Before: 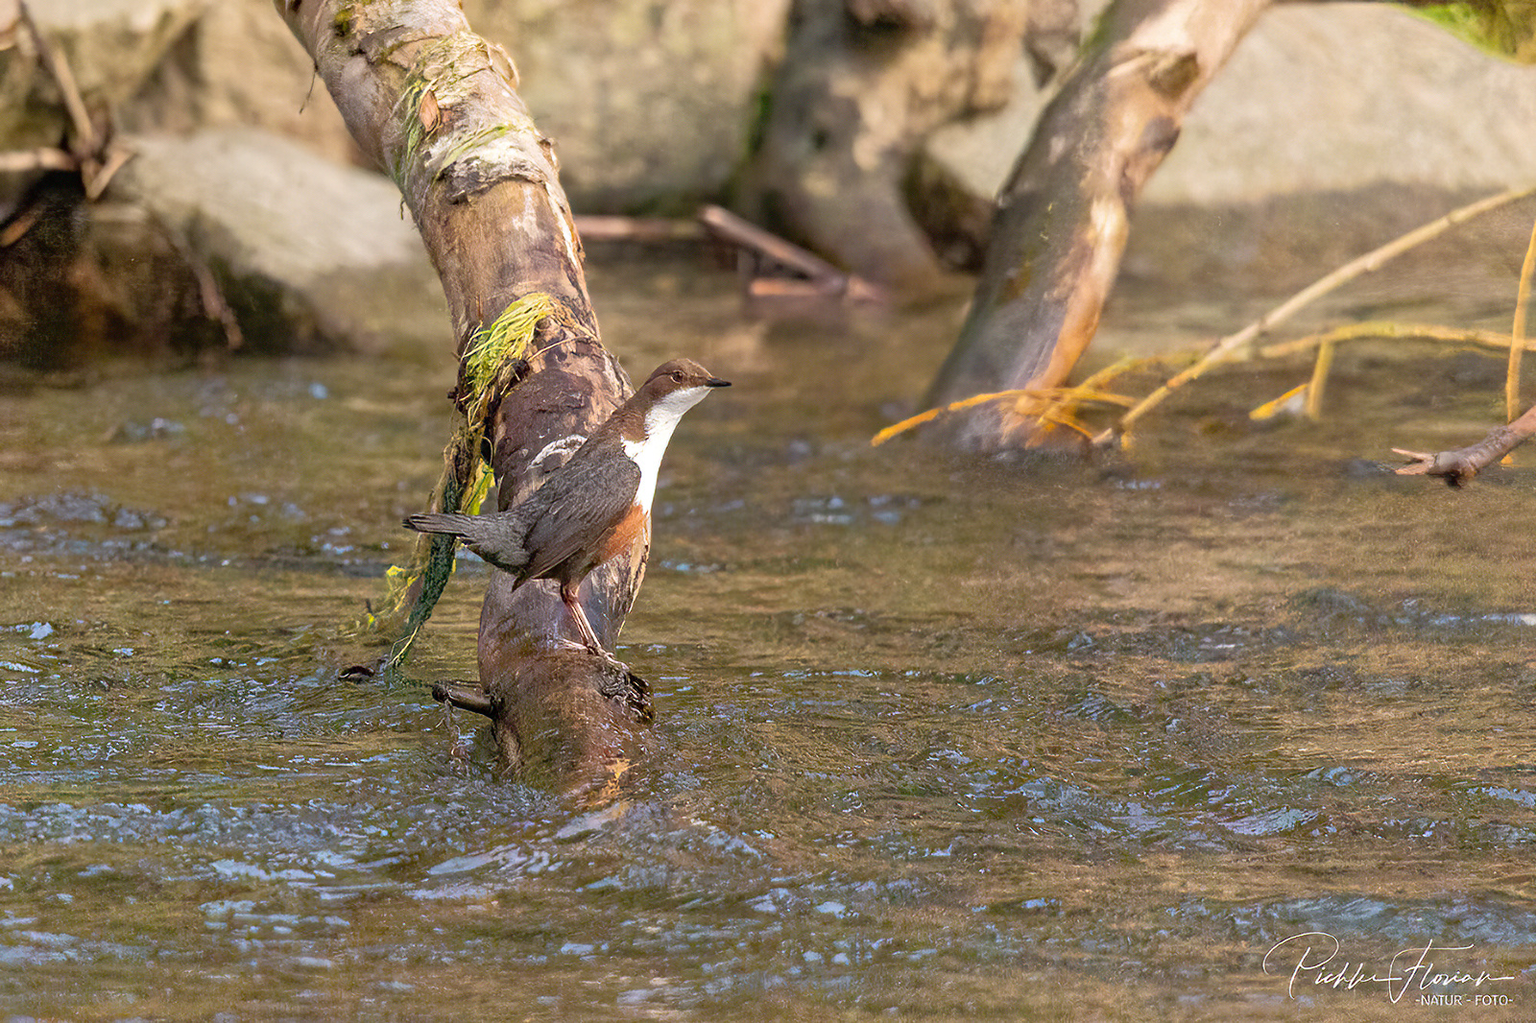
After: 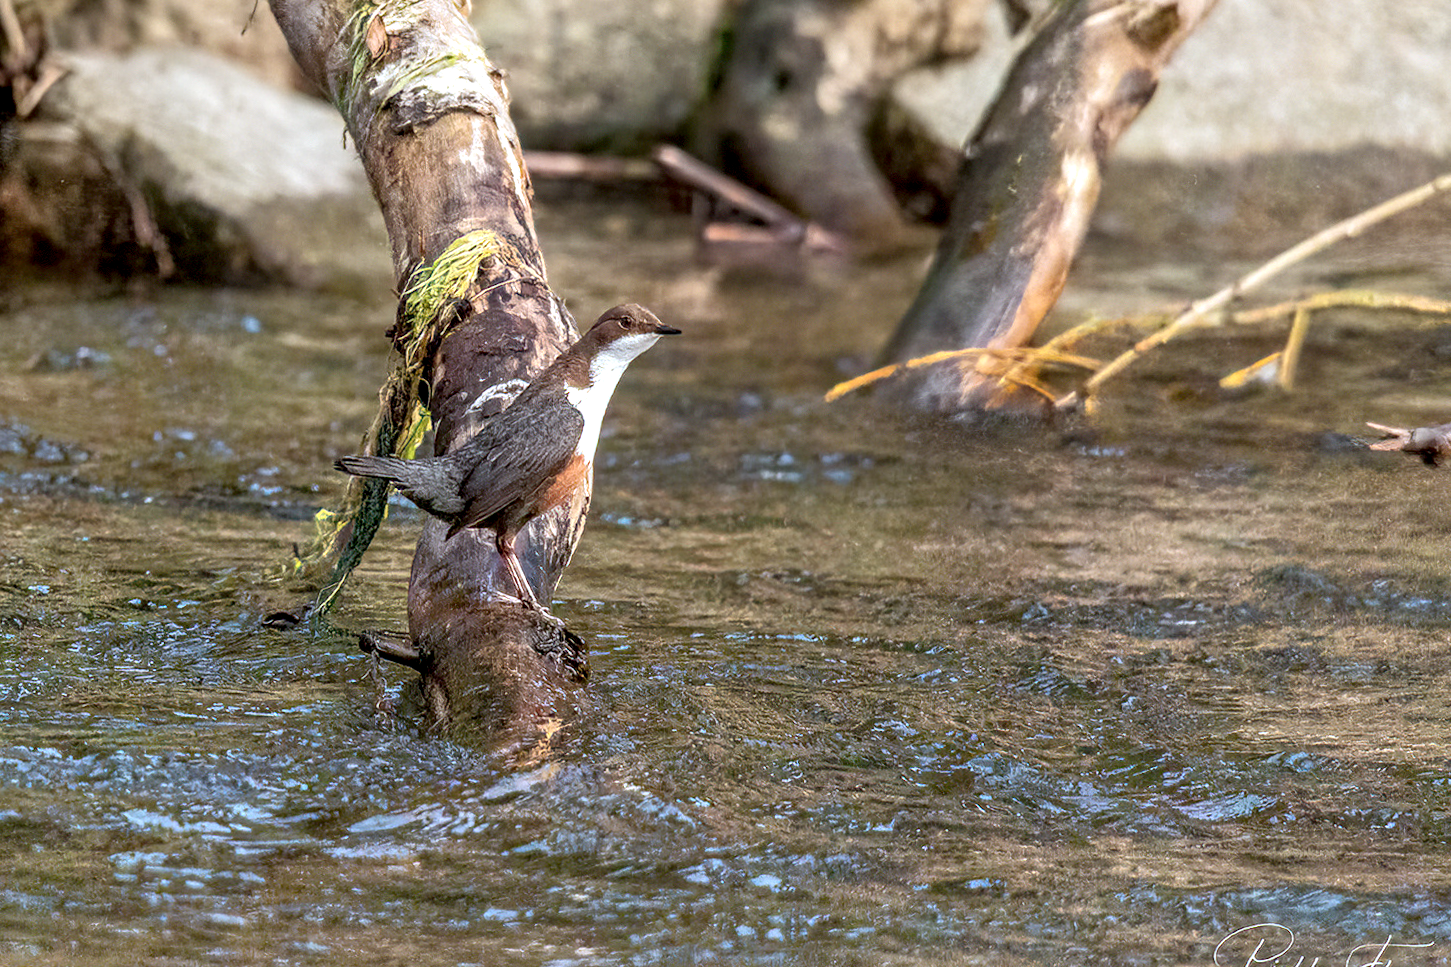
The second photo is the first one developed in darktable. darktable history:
crop and rotate: angle -1.96°, left 3.097%, top 4.154%, right 1.586%, bottom 0.529%
tone equalizer: -7 EV 0.18 EV, -6 EV 0.12 EV, -5 EV 0.08 EV, -4 EV 0.04 EV, -2 EV -0.02 EV, -1 EV -0.04 EV, +0 EV -0.06 EV, luminance estimator HSV value / RGB max
color correction: highlights a* -4.18, highlights b* -10.81
local contrast: highlights 60%, shadows 60%, detail 160%
